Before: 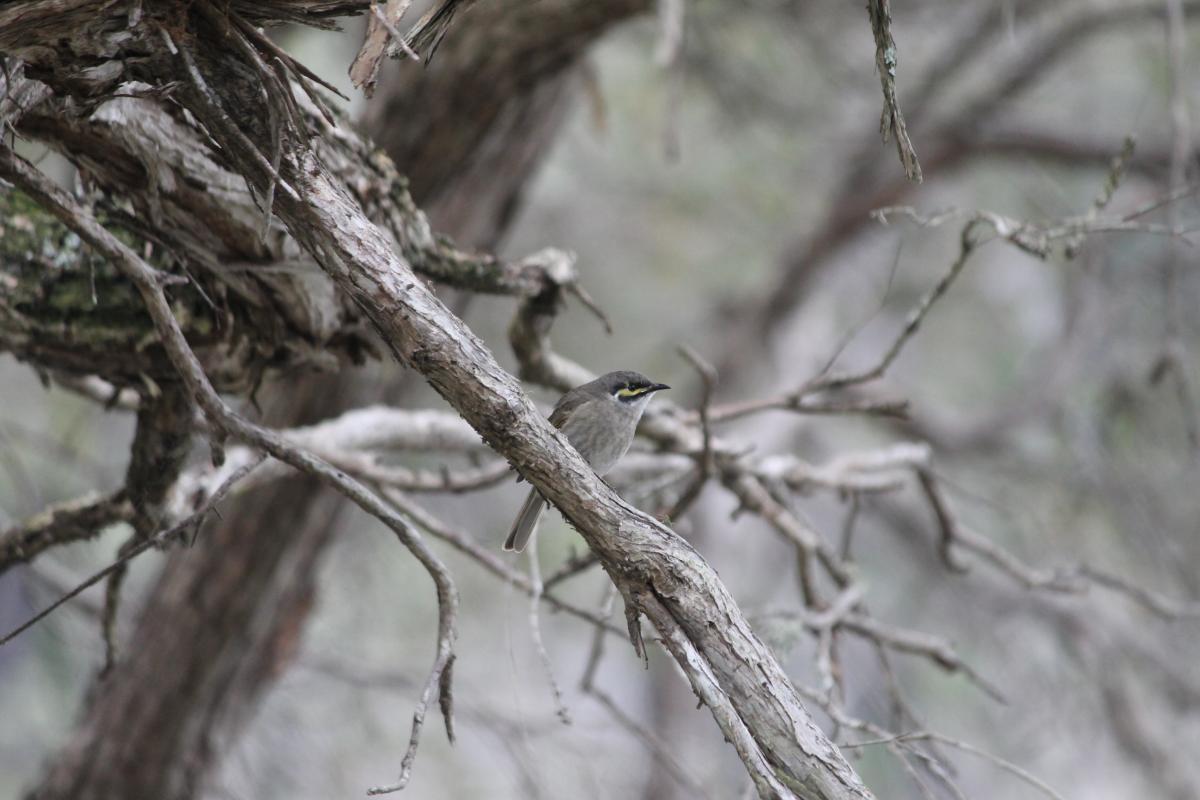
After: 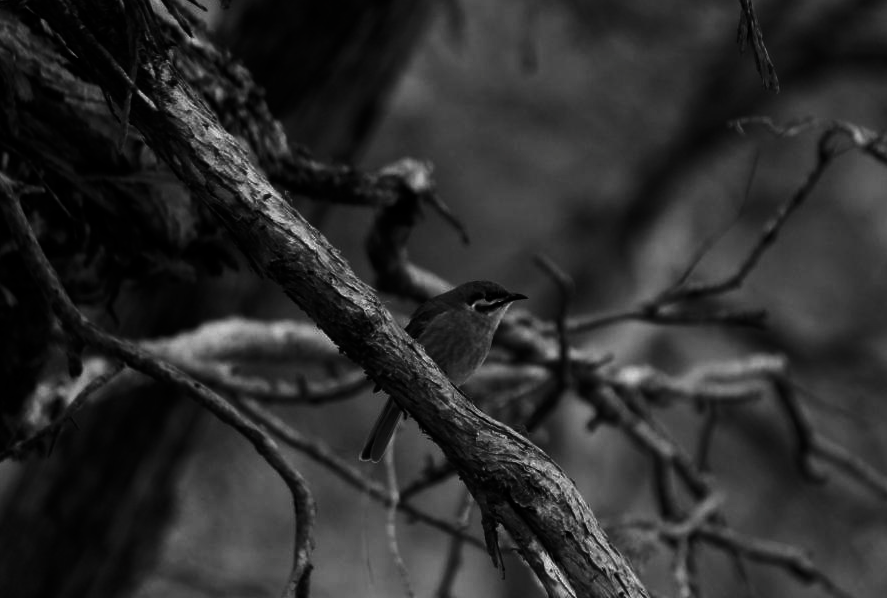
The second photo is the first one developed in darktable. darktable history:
contrast brightness saturation: contrast 0.023, brightness -0.99, saturation -0.997
crop and rotate: left 11.953%, top 11.342%, right 14.065%, bottom 13.863%
